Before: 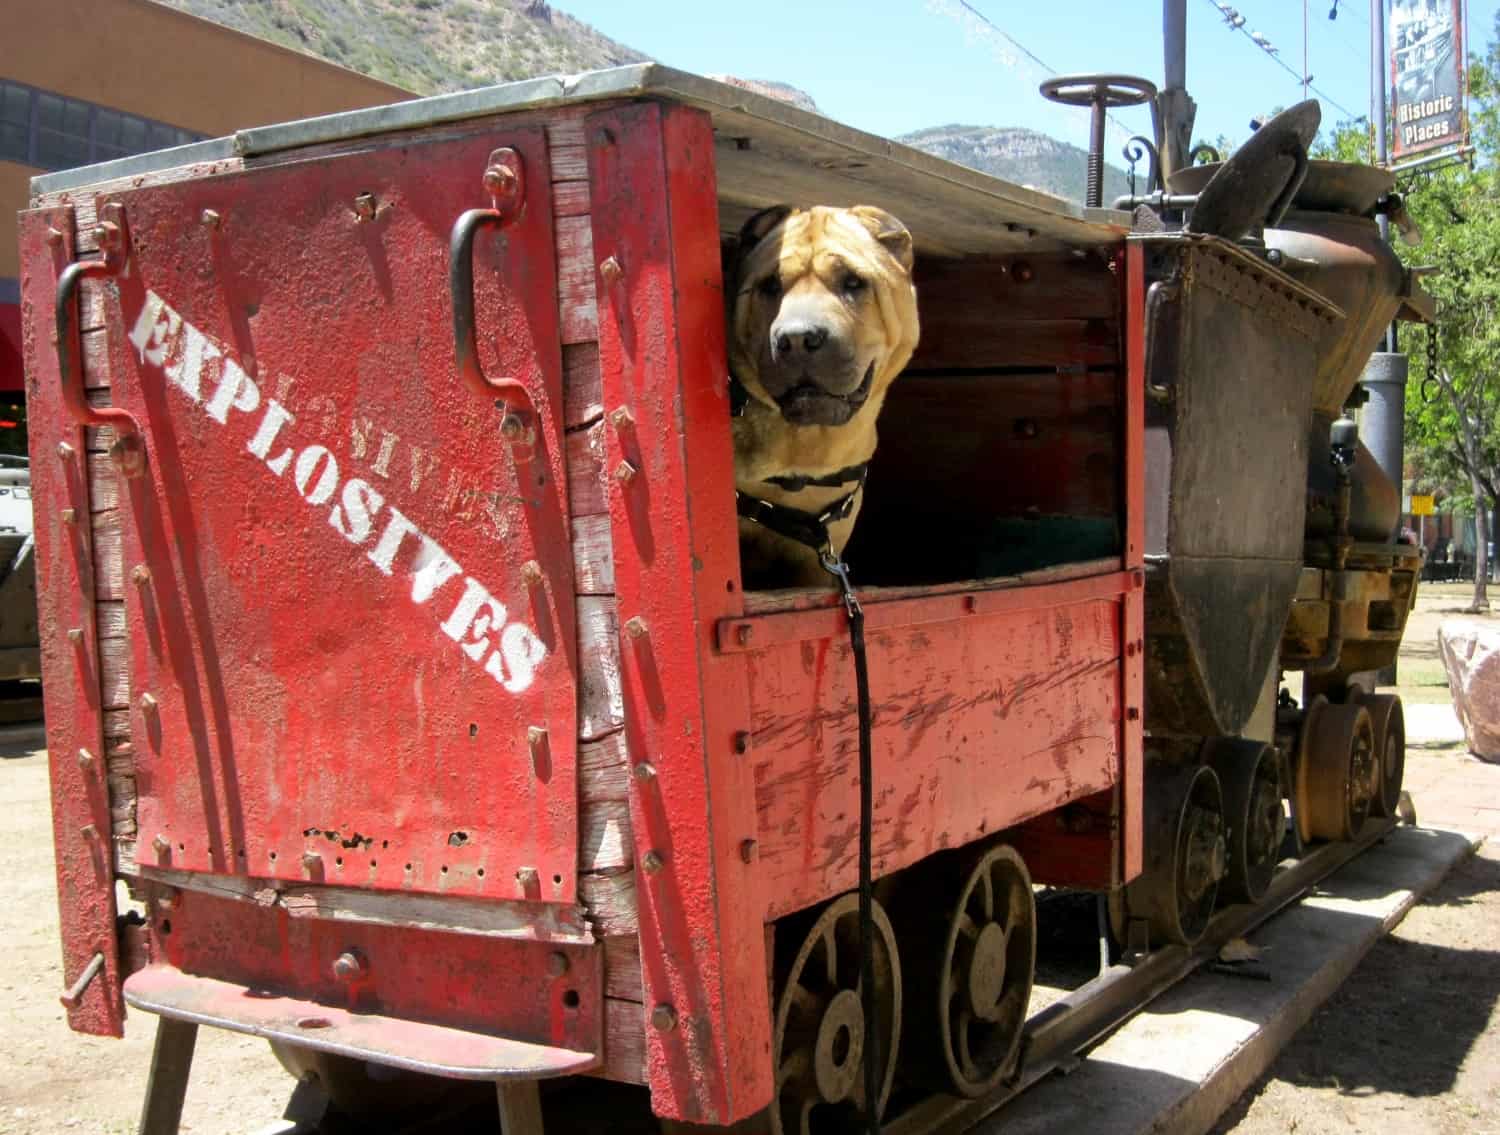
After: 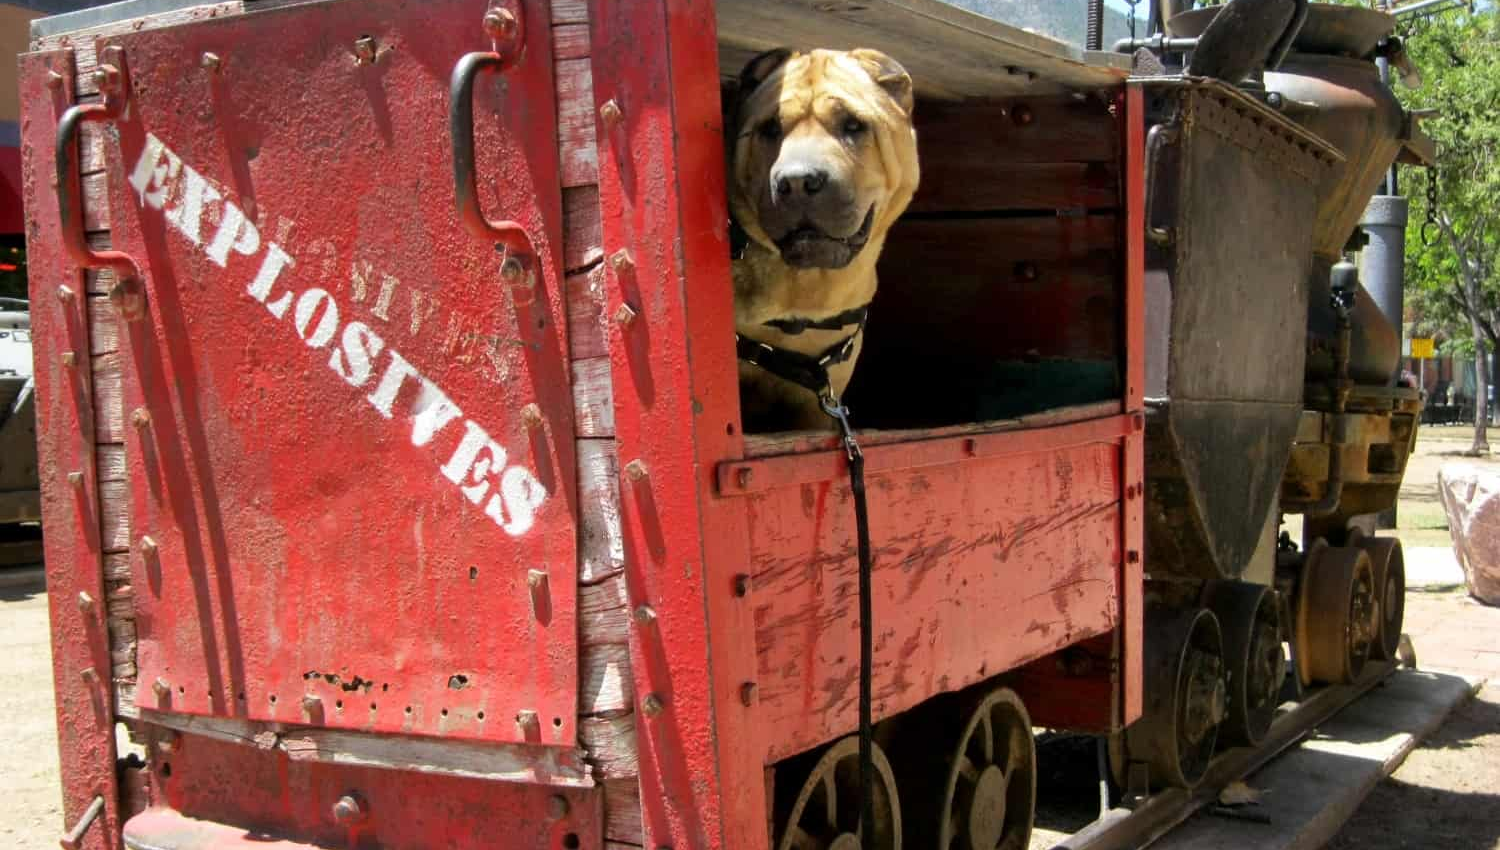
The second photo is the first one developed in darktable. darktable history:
crop: top 13.886%, bottom 11.169%
